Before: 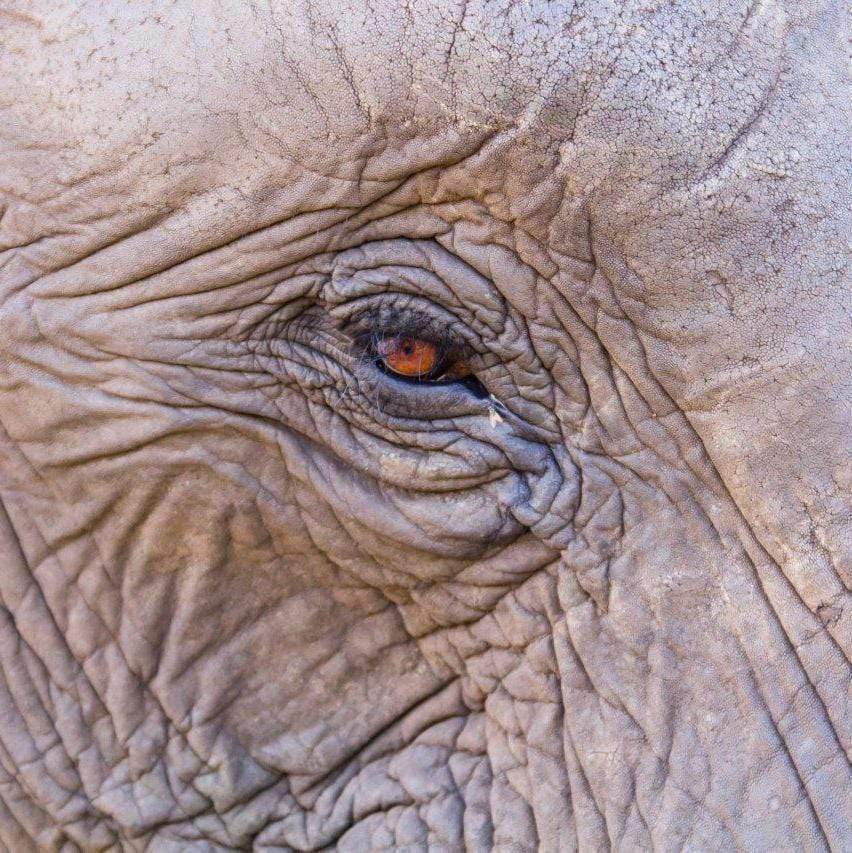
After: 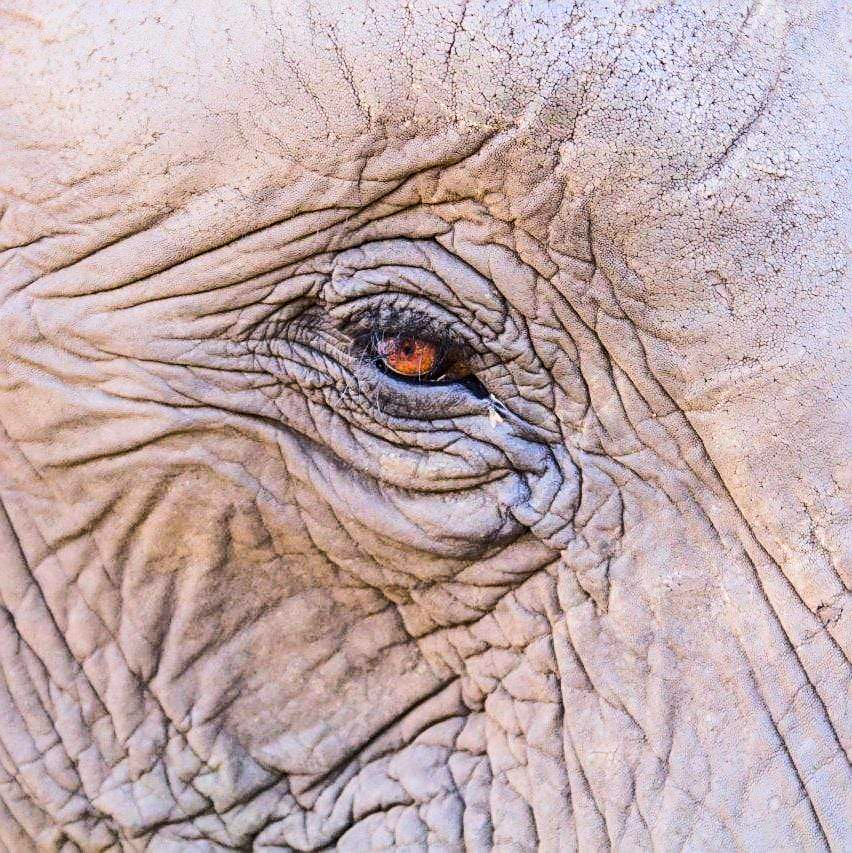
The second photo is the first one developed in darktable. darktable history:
rgb curve: curves: ch0 [(0, 0) (0.284, 0.292) (0.505, 0.644) (1, 1)], compensate middle gray true
sharpen: on, module defaults
